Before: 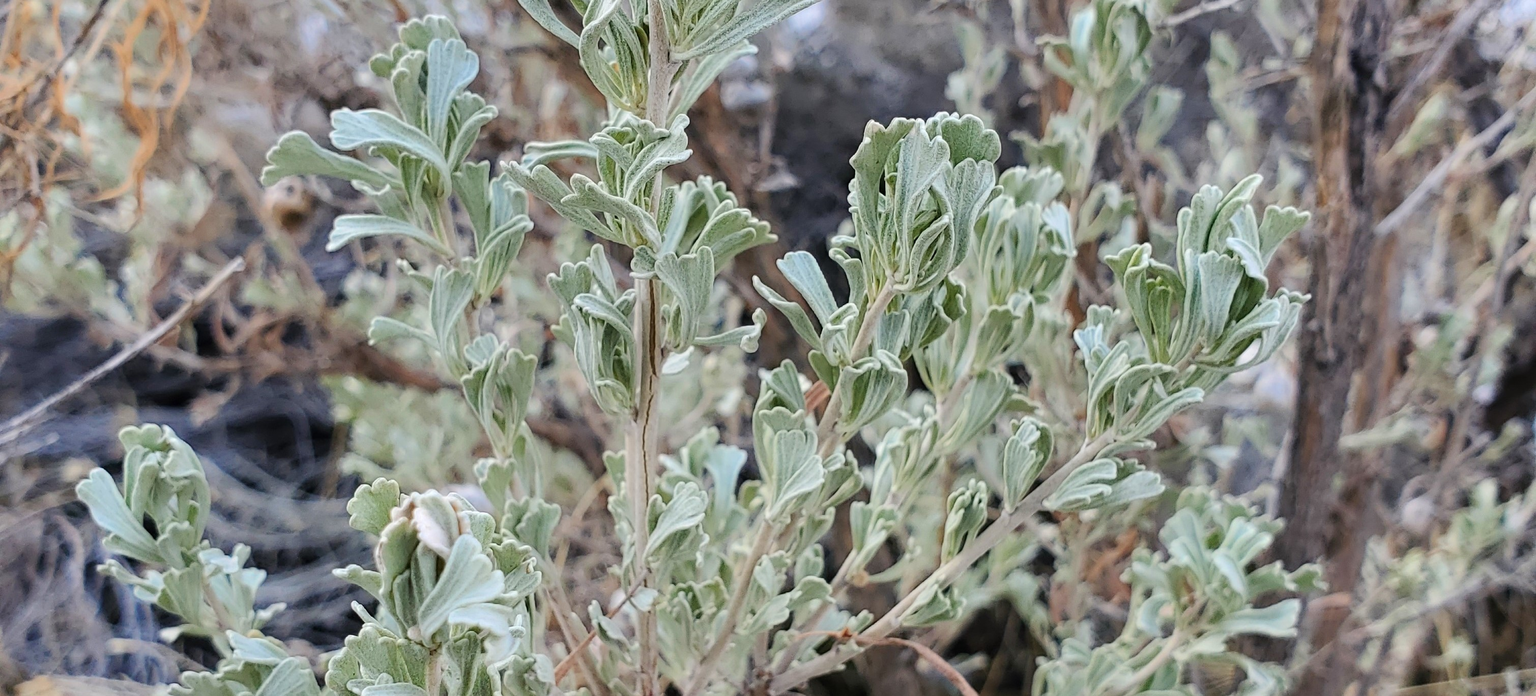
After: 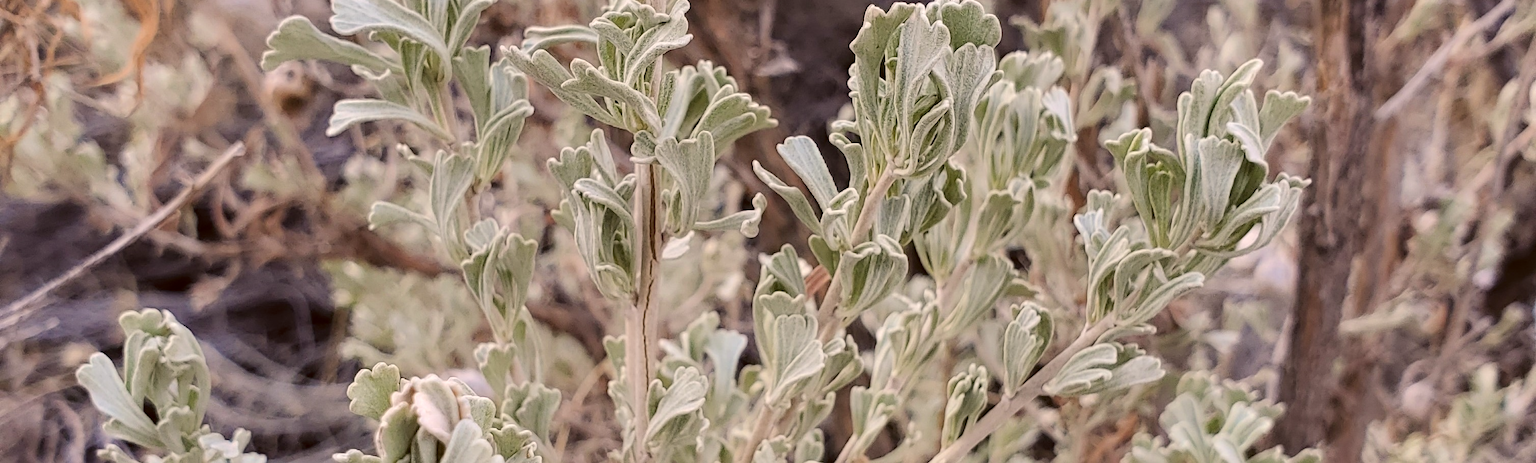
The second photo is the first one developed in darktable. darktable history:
crop: top 16.618%, bottom 16.783%
color correction: highlights a* 10.23, highlights b* 9.75, shadows a* 8.65, shadows b* 8.17, saturation 0.818
